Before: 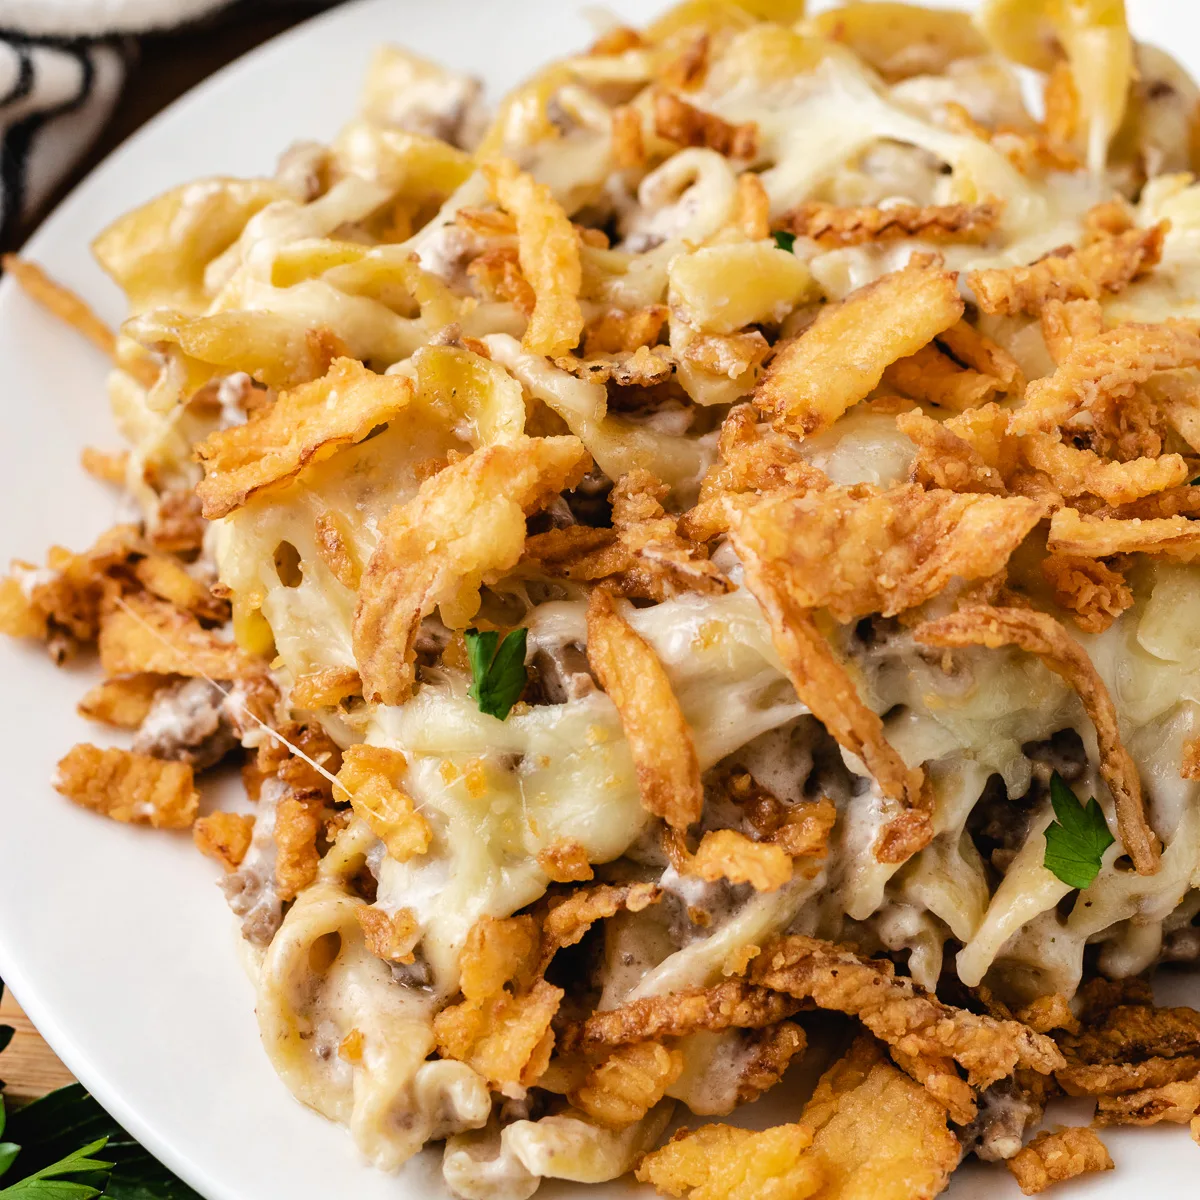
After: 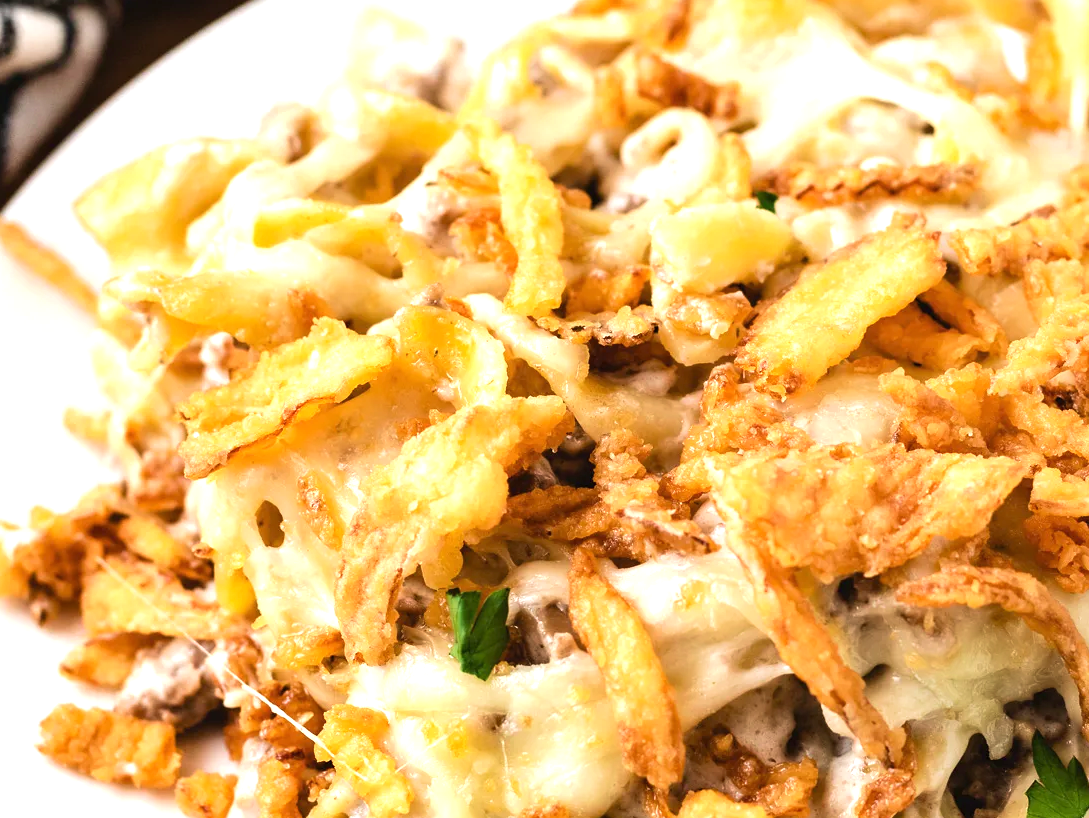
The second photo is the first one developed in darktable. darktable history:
exposure: black level correction 0, exposure 0.699 EV, compensate exposure bias true, compensate highlight preservation false
crop: left 1.559%, top 3.362%, right 7.664%, bottom 28.428%
velvia: on, module defaults
